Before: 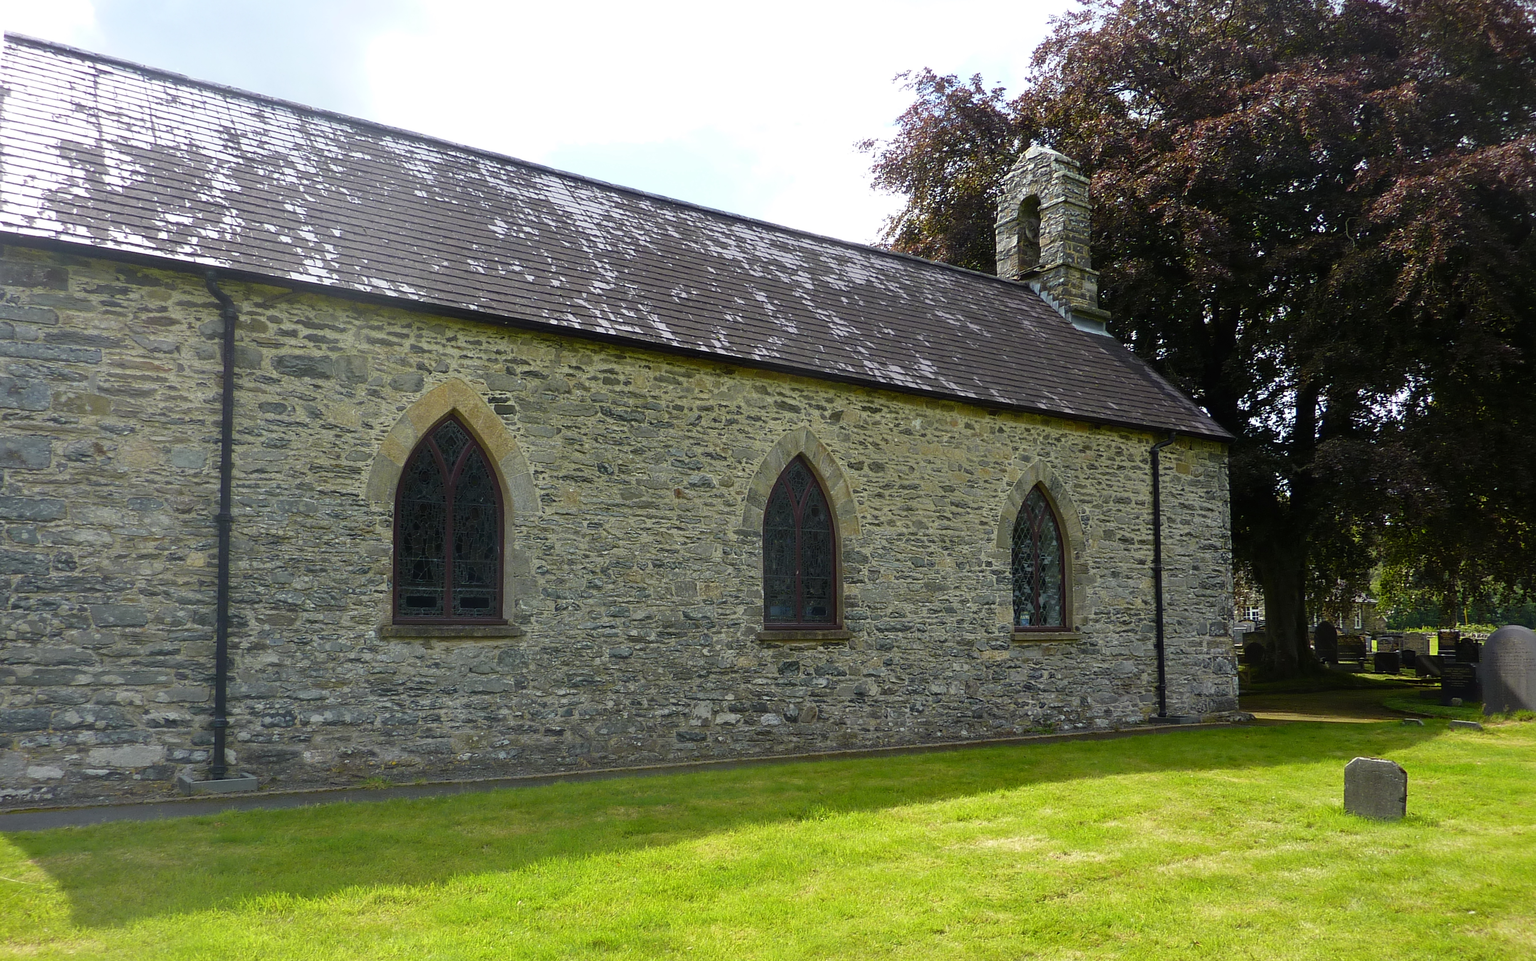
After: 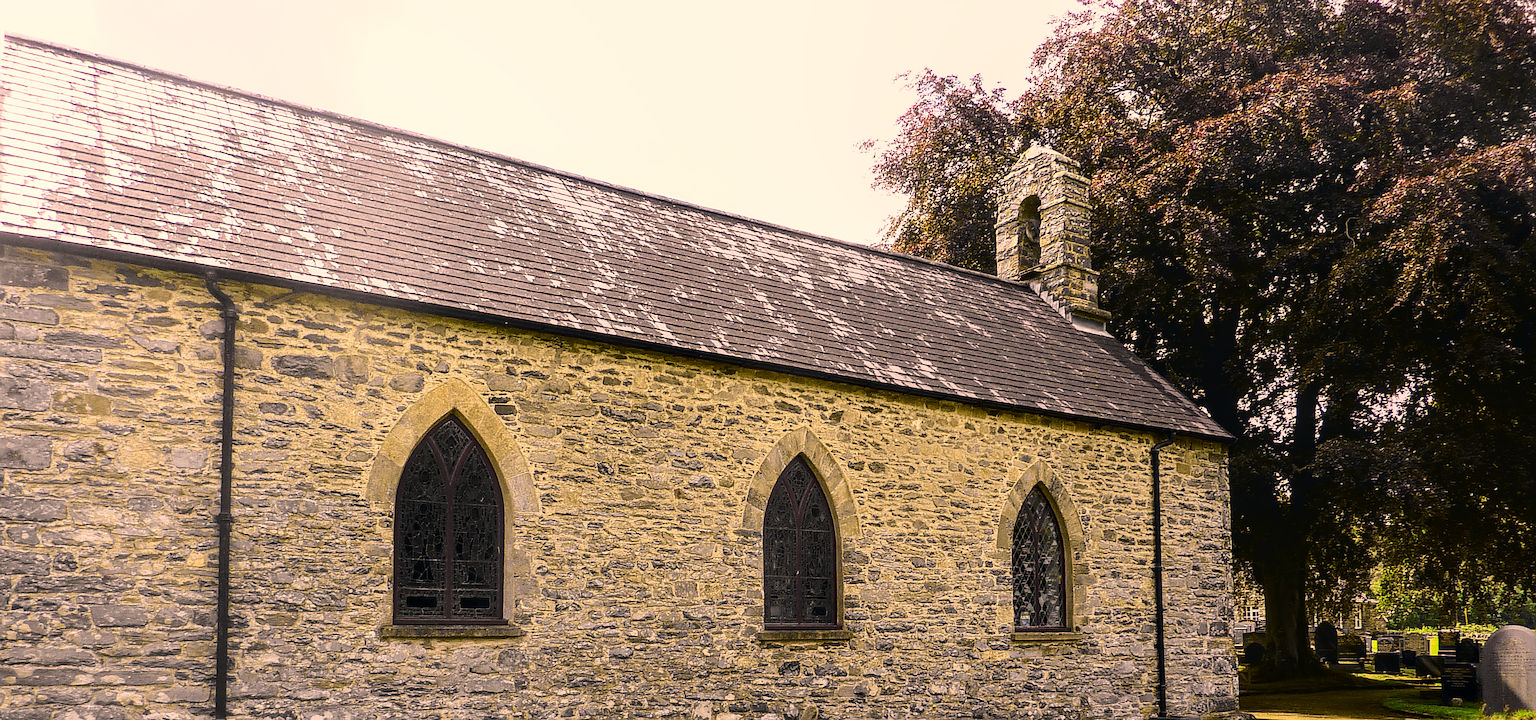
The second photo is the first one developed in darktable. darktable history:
tone curve: curves: ch0 [(0, 0.026) (0.058, 0.036) (0.246, 0.214) (0.437, 0.498) (0.55, 0.644) (0.657, 0.767) (0.822, 0.9) (1, 0.961)]; ch1 [(0, 0) (0.346, 0.307) (0.408, 0.369) (0.453, 0.457) (0.476, 0.489) (0.502, 0.498) (0.521, 0.515) (0.537, 0.531) (0.612, 0.641) (0.676, 0.728) (1, 1)]; ch2 [(0, 0) (0.346, 0.34) (0.434, 0.46) (0.485, 0.494) (0.5, 0.494) (0.511, 0.508) (0.537, 0.564) (0.579, 0.599) (0.663, 0.67) (1, 1)], color space Lab, independent channels, preserve colors none
local contrast: detail 130%
sharpen: on, module defaults
crop: bottom 24.988%
exposure: exposure 0.493 EV, compensate highlight preservation false
color correction: highlights a* 17.88, highlights b* 18.79
